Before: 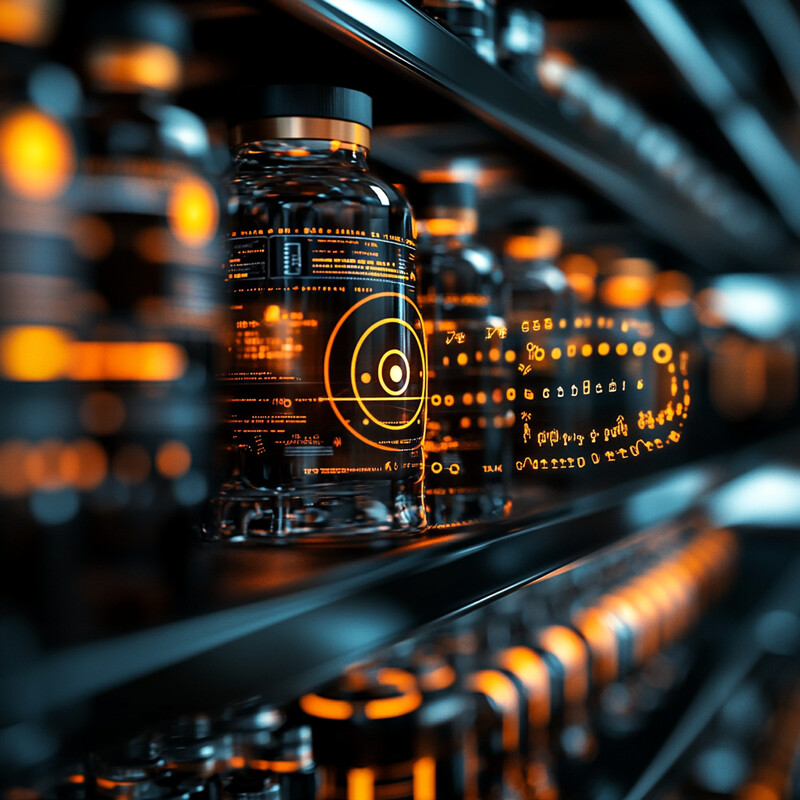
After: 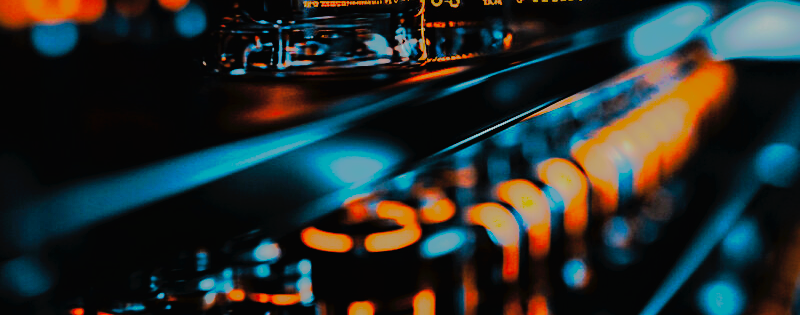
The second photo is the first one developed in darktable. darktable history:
crop and rotate: top 58.535%, bottom 1.996%
tone curve: curves: ch0 [(0, 0) (0.003, 0.015) (0.011, 0.019) (0.025, 0.025) (0.044, 0.039) (0.069, 0.053) (0.1, 0.076) (0.136, 0.107) (0.177, 0.143) (0.224, 0.19) (0.277, 0.253) (0.335, 0.32) (0.399, 0.412) (0.468, 0.524) (0.543, 0.668) (0.623, 0.717) (0.709, 0.769) (0.801, 0.82) (0.898, 0.865) (1, 1)], preserve colors none
exposure: exposure 0.373 EV, compensate highlight preservation false
filmic rgb: black relative exposure -5.06 EV, white relative exposure 4 EV, hardness 2.9, contrast 1.3, highlights saturation mix -29.49%
haze removal: adaptive false
color balance rgb: linear chroma grading › global chroma 14.604%, perceptual saturation grading › global saturation 27.142%, perceptual saturation grading › highlights -28.433%, perceptual saturation grading › mid-tones 15.711%, perceptual saturation grading › shadows 33.1%, perceptual brilliance grading › mid-tones 10.86%, perceptual brilliance grading › shadows 15.163%, global vibrance 40.021%
shadows and highlights: shadows 39.19, highlights -75.05
sharpen: amount 0.201
